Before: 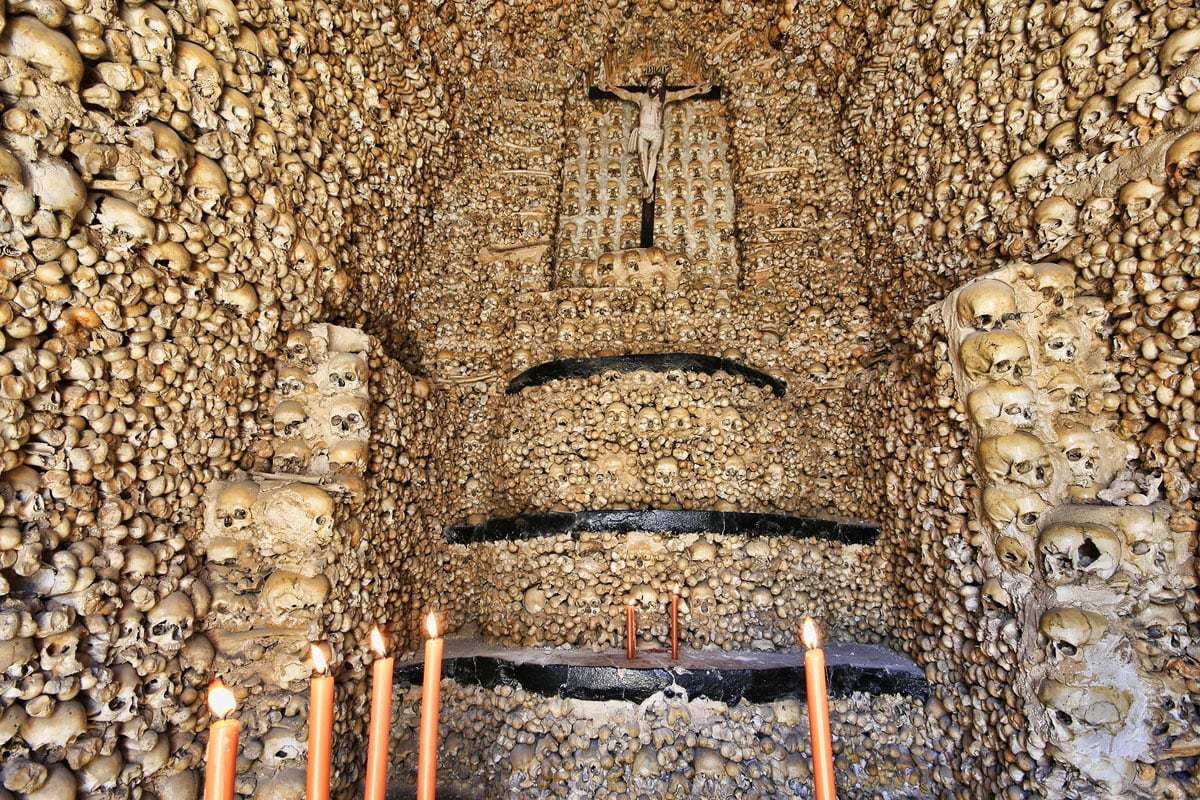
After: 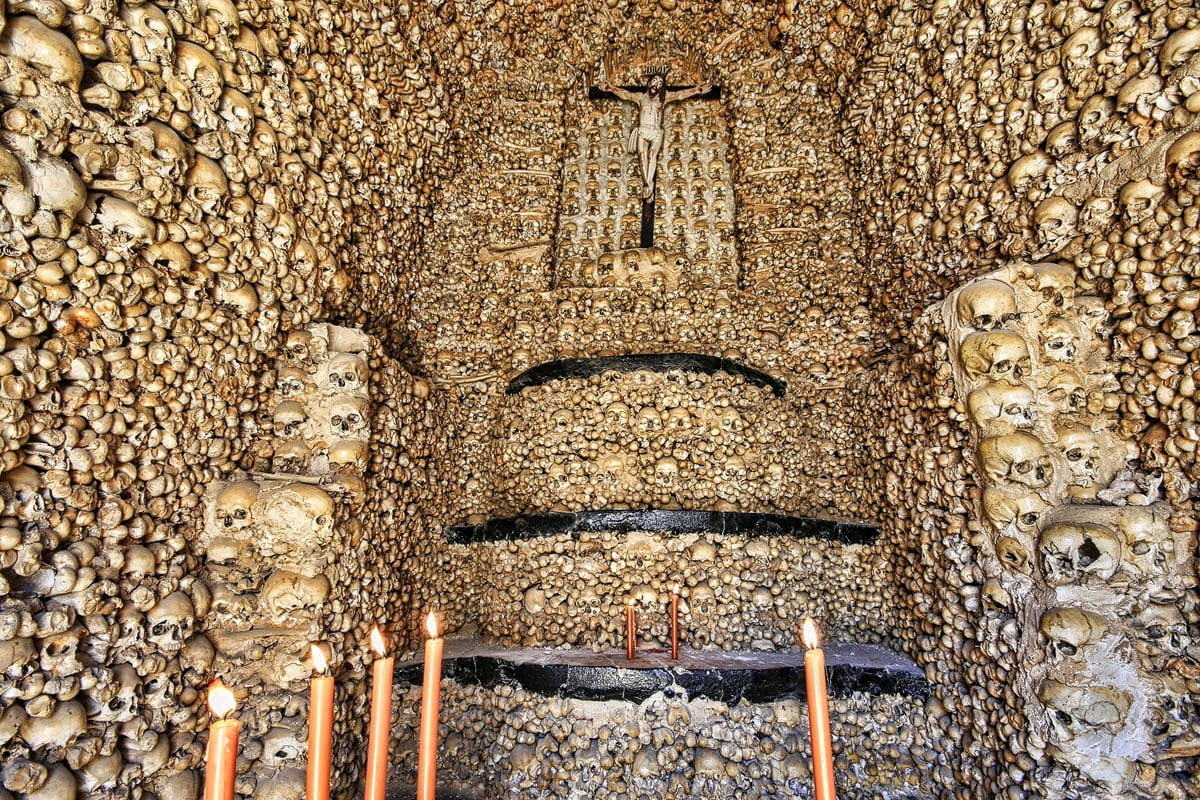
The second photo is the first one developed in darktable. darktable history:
contrast equalizer: y [[0.5, 0.5, 0.5, 0.512, 0.552, 0.62], [0.5 ×6], [0.5 ×4, 0.504, 0.553], [0 ×6], [0 ×6]]
local contrast: on, module defaults
